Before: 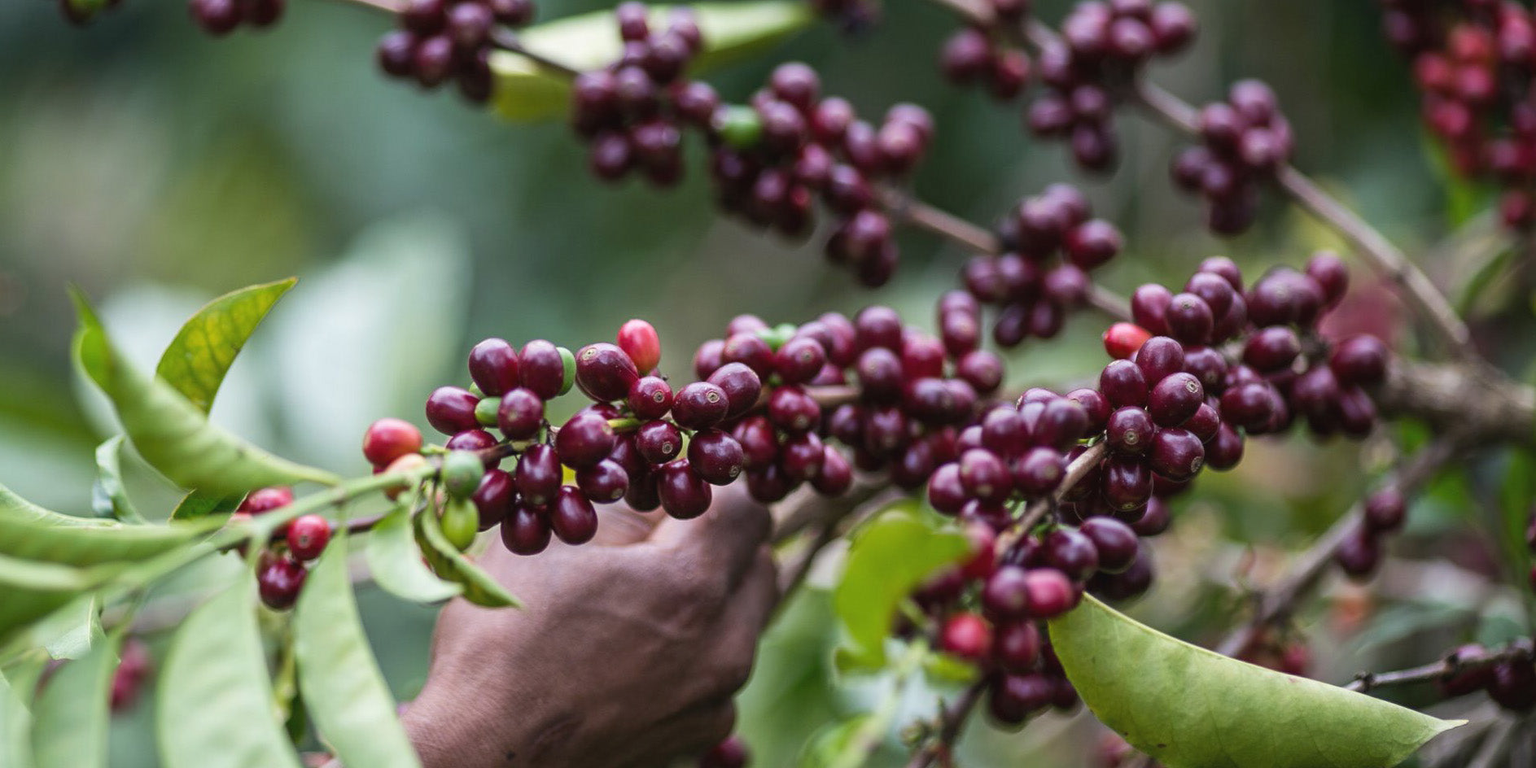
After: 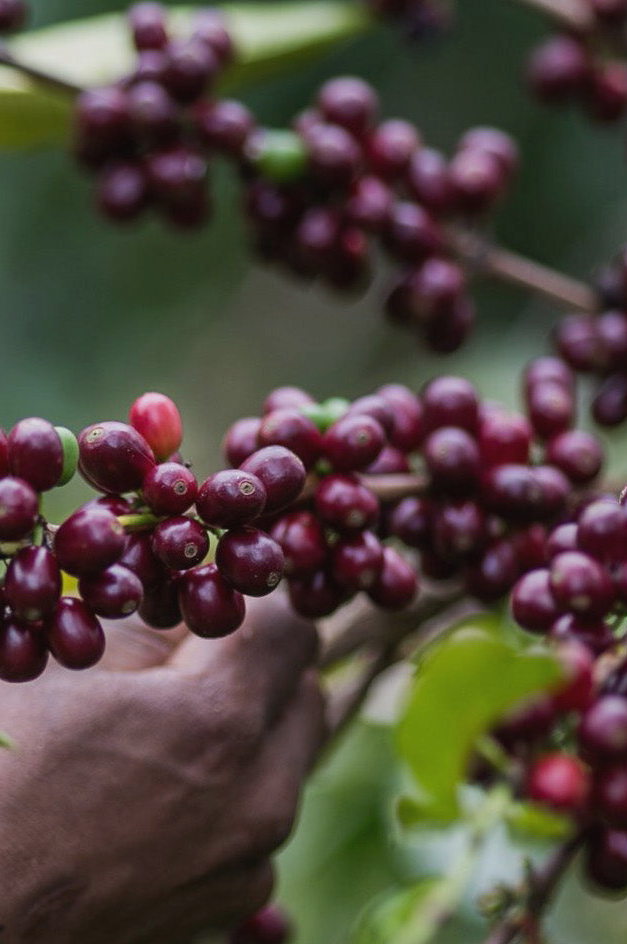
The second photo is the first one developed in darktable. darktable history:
exposure: exposure -0.36 EV, compensate highlight preservation false
crop: left 33.36%, right 33.36%
